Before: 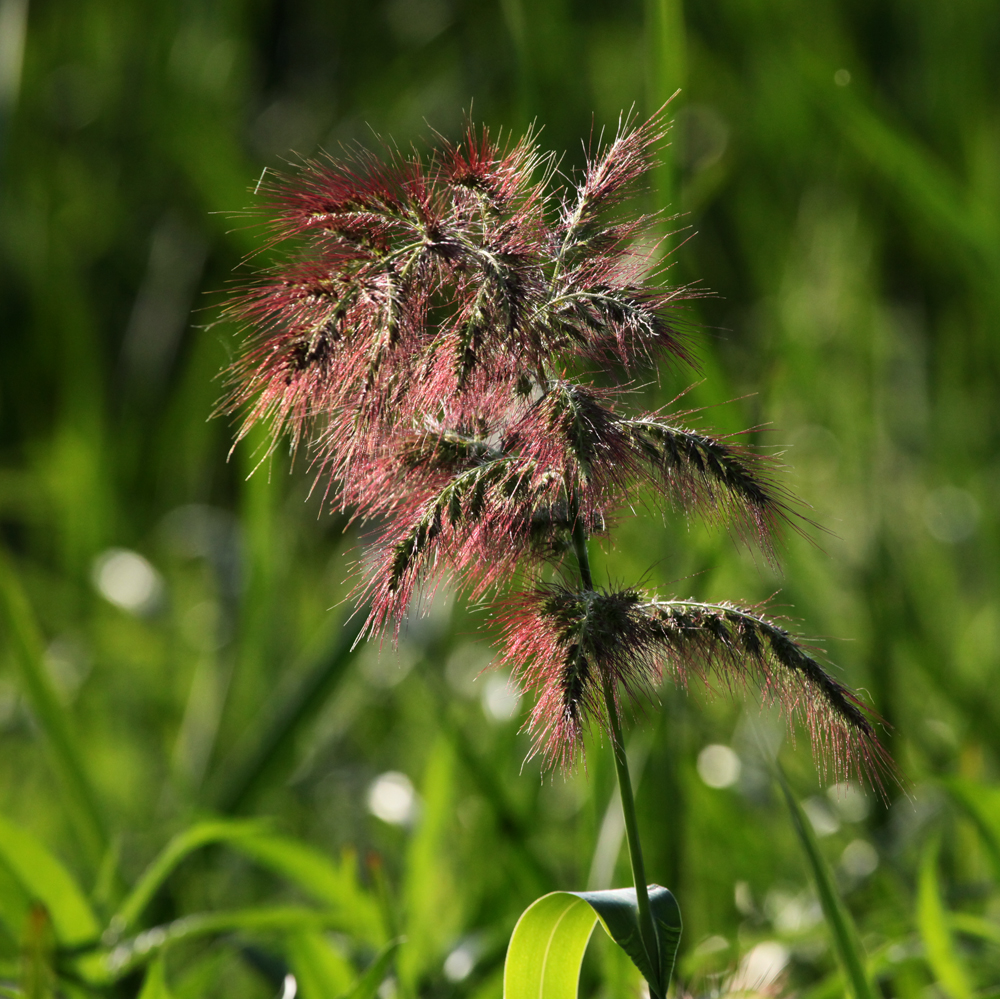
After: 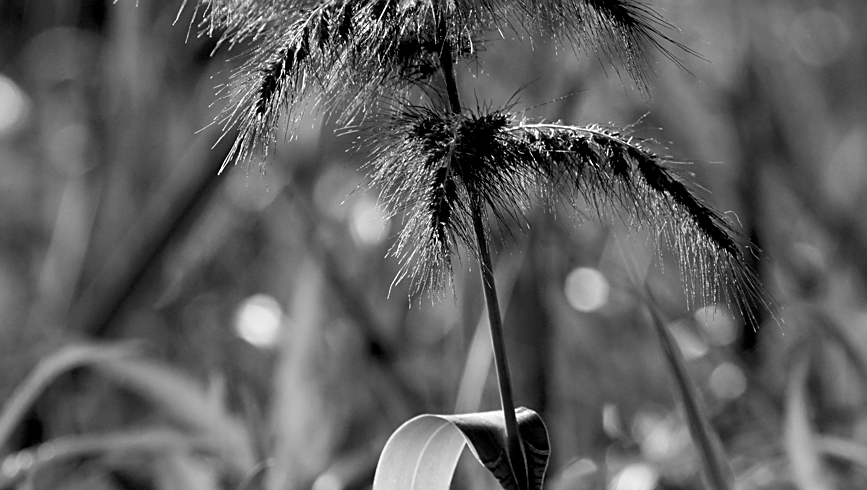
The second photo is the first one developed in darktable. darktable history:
crop and rotate: left 13.27%, top 47.915%, bottom 2.957%
sharpen: amount 0.6
contrast brightness saturation: saturation -0.998
exposure: black level correction 0.014, compensate exposure bias true, compensate highlight preservation false
